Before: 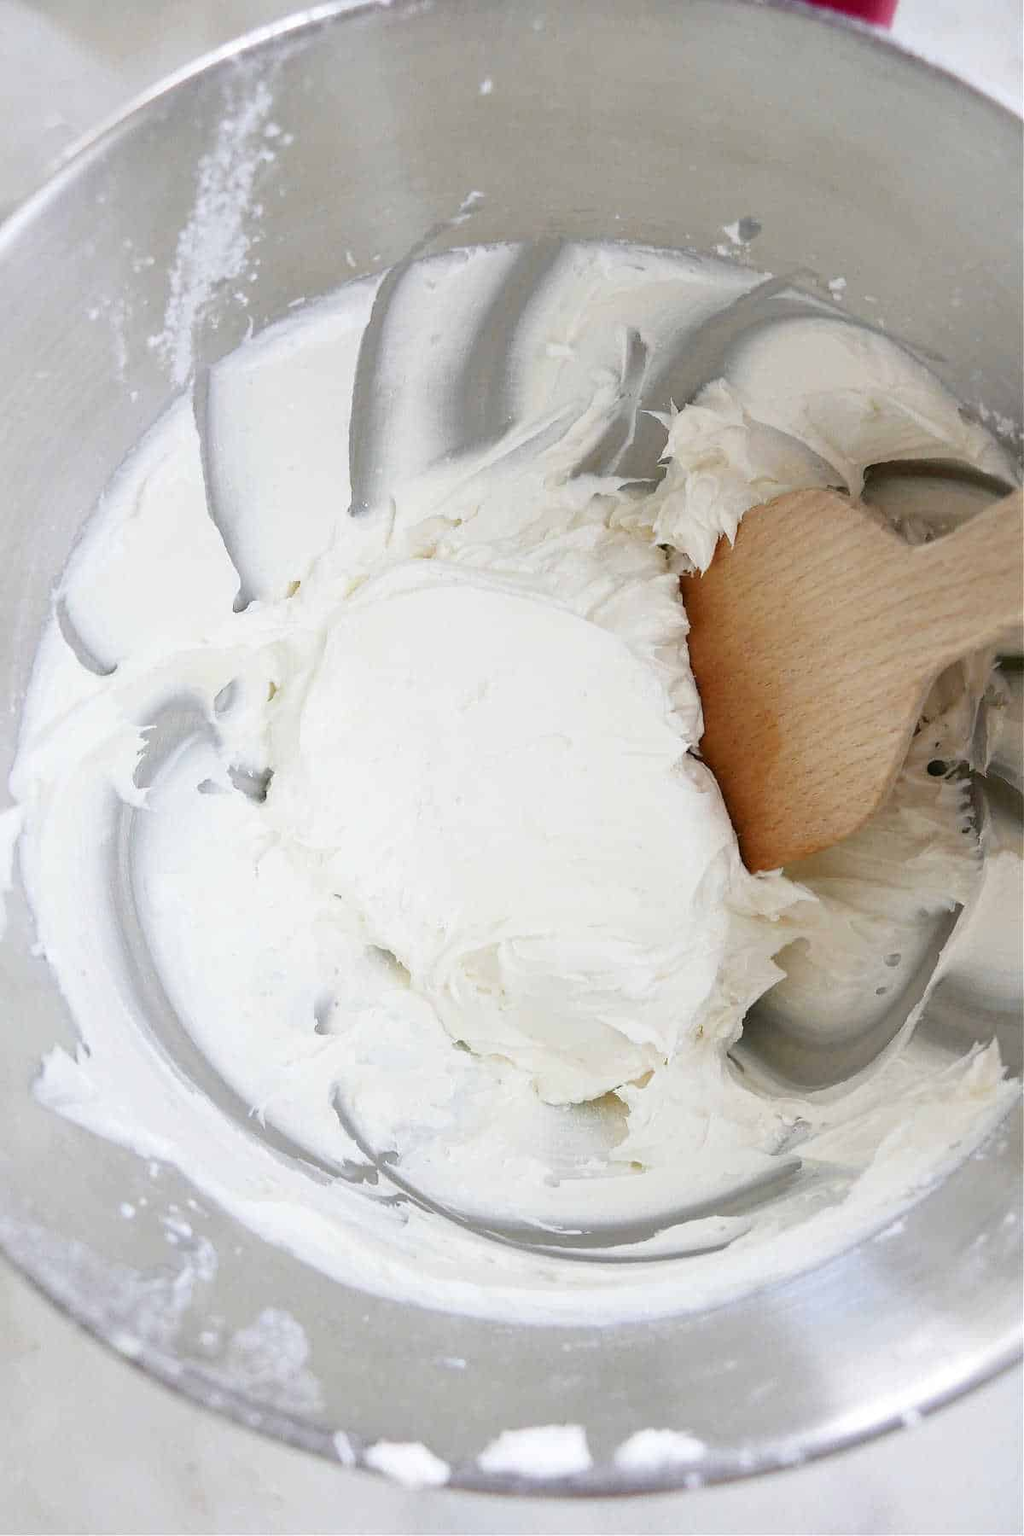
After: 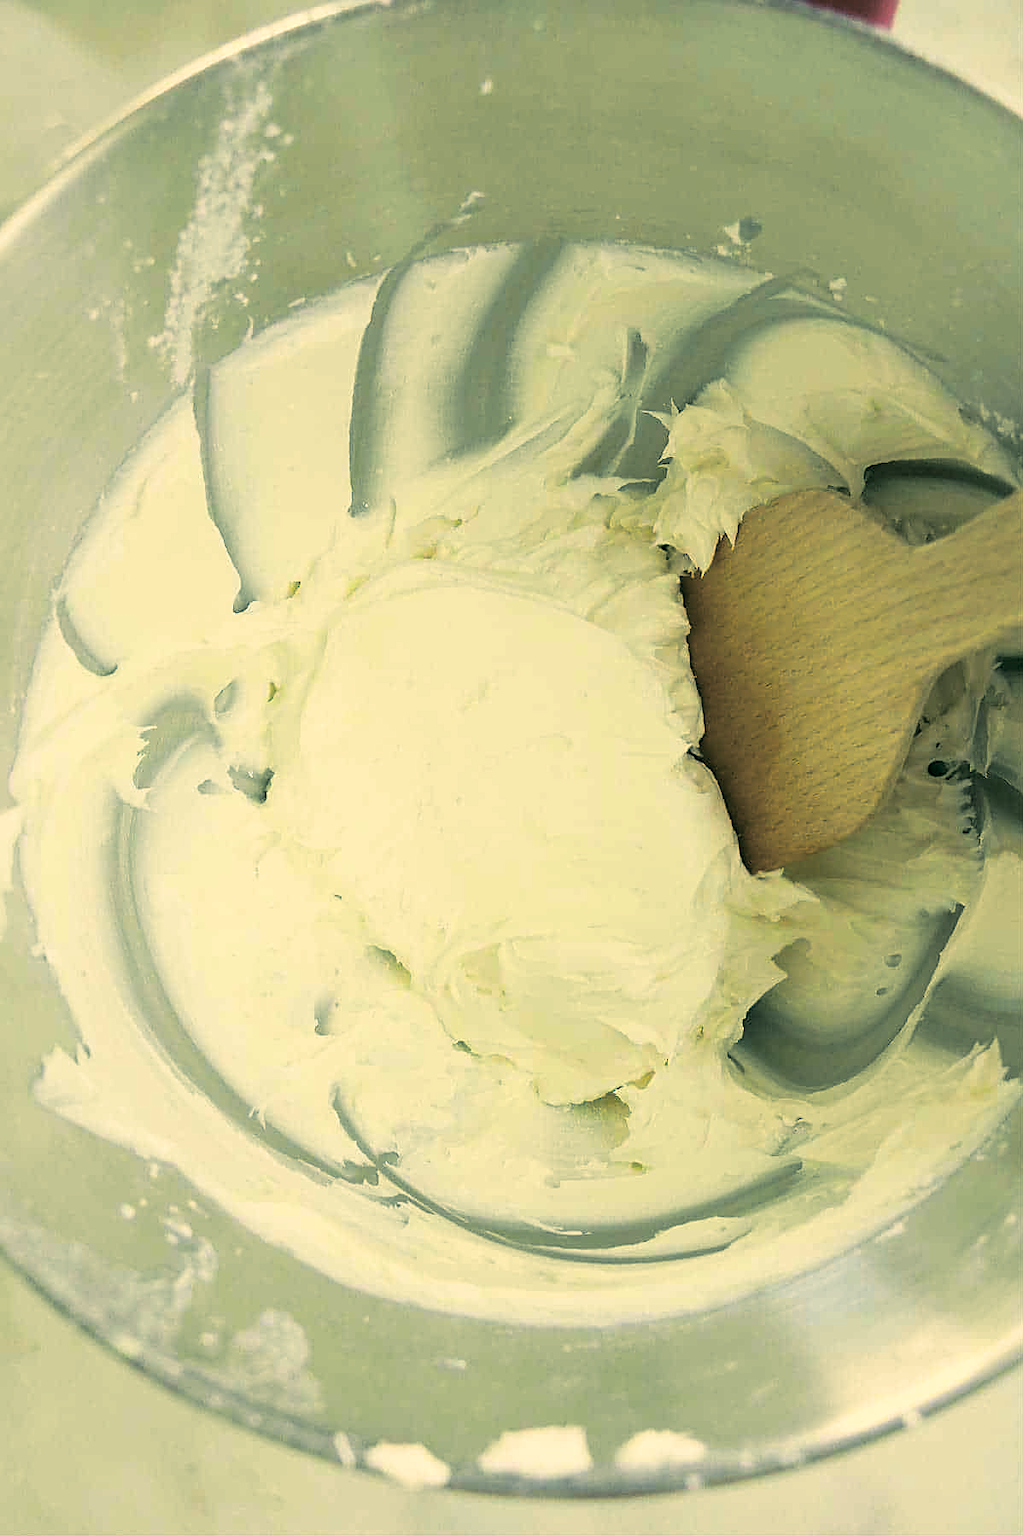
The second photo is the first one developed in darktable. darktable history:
split-toning: shadows › hue 36°, shadows › saturation 0.05, highlights › hue 10.8°, highlights › saturation 0.15, compress 40%
sharpen: on, module defaults
color balance rgb: perceptual saturation grading › global saturation 30%, global vibrance 20%
color correction: highlights a* 1.83, highlights b* 34.02, shadows a* -36.68, shadows b* -5.48
